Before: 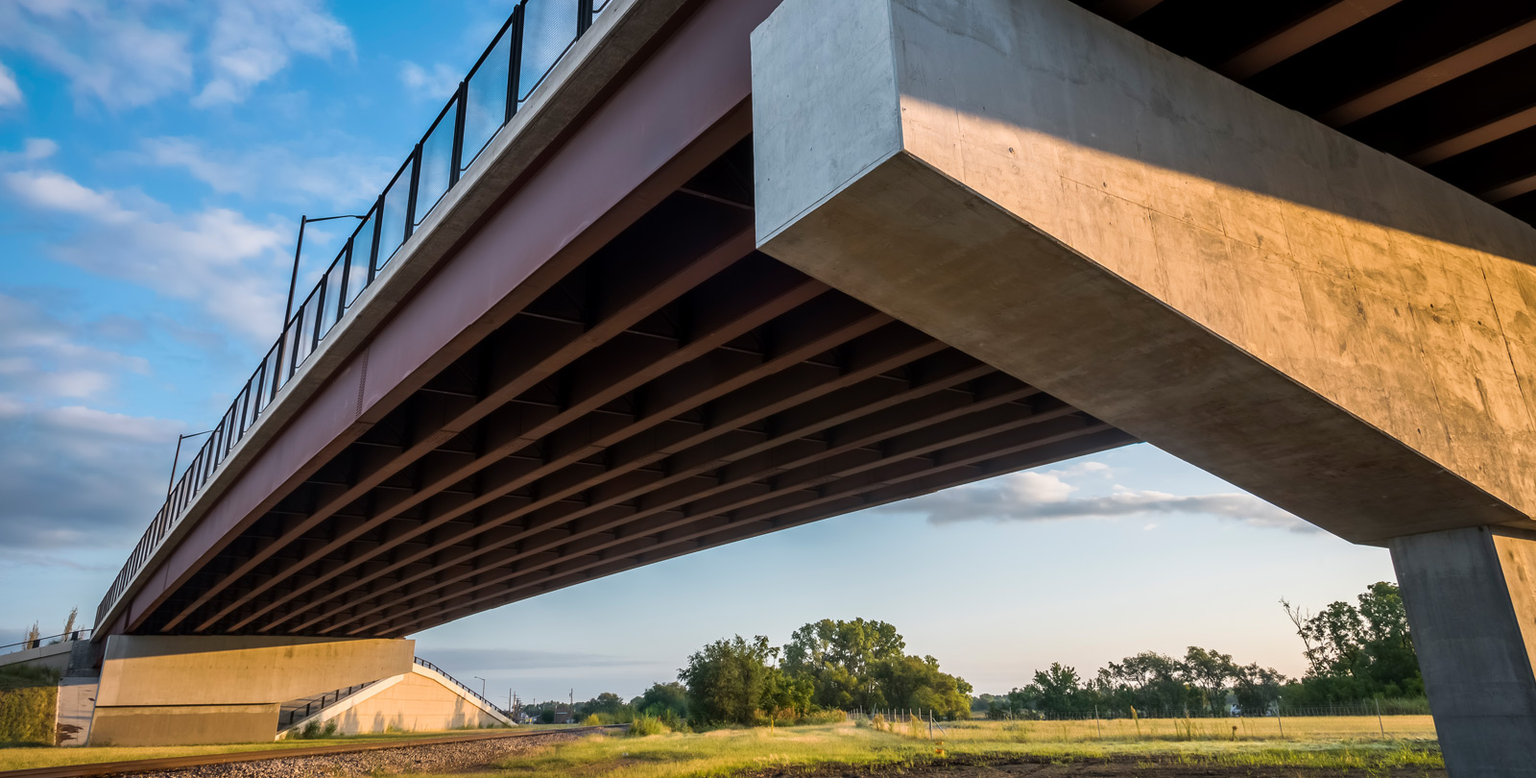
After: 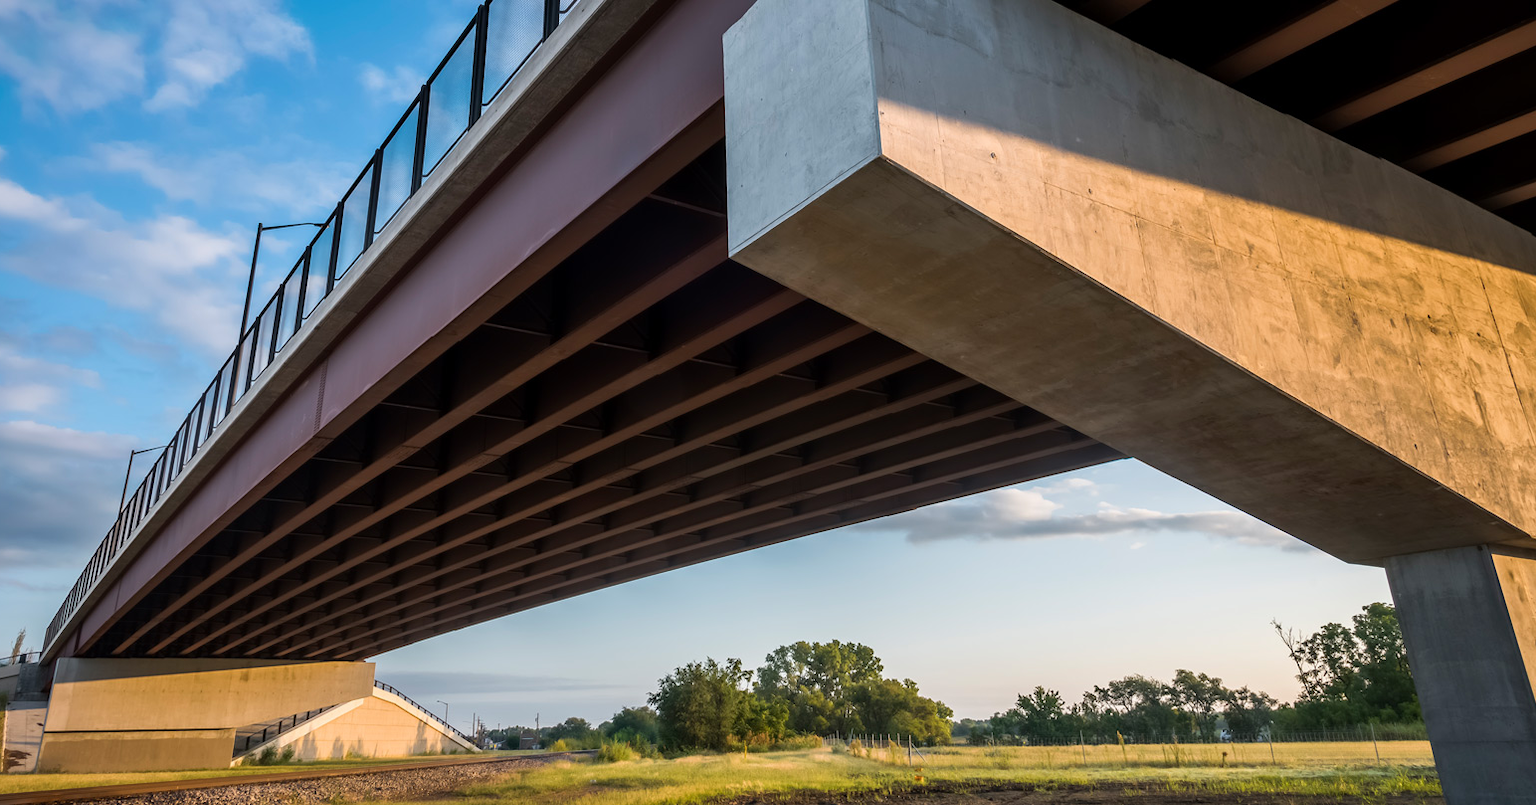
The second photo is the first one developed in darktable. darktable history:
crop and rotate: left 3.49%
